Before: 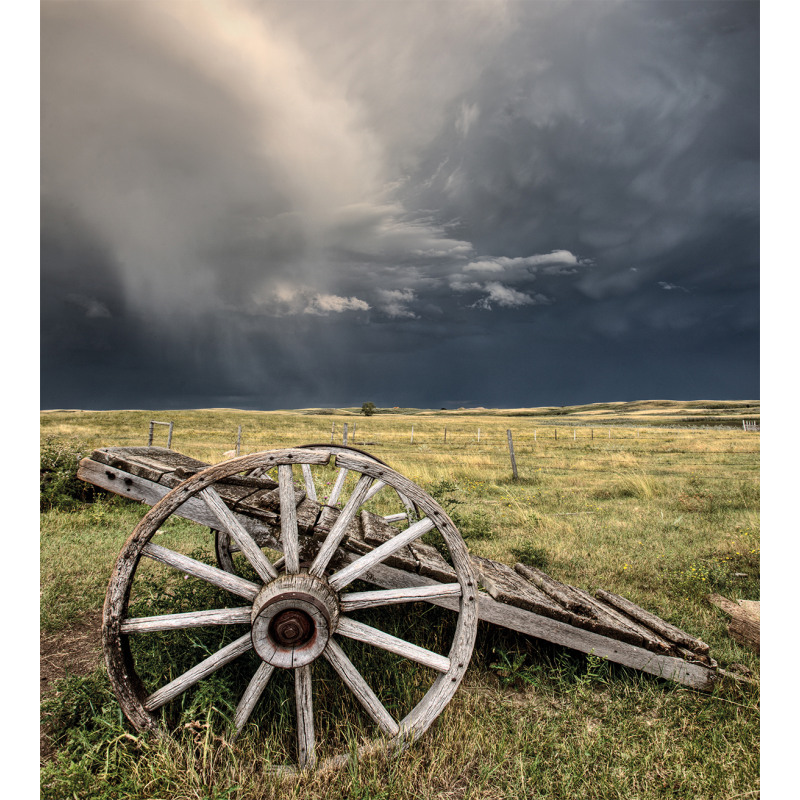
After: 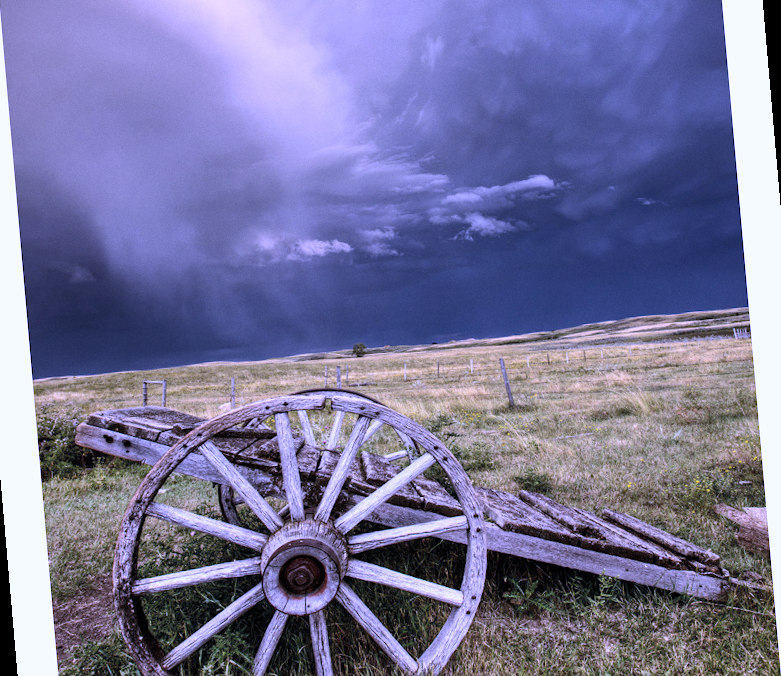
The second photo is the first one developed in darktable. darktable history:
exposure: exposure -0.064 EV, compensate highlight preservation false
white balance: red 0.98, blue 1.61
grain: coarseness 0.09 ISO, strength 10%
rotate and perspective: rotation -5°, crop left 0.05, crop right 0.952, crop top 0.11, crop bottom 0.89
